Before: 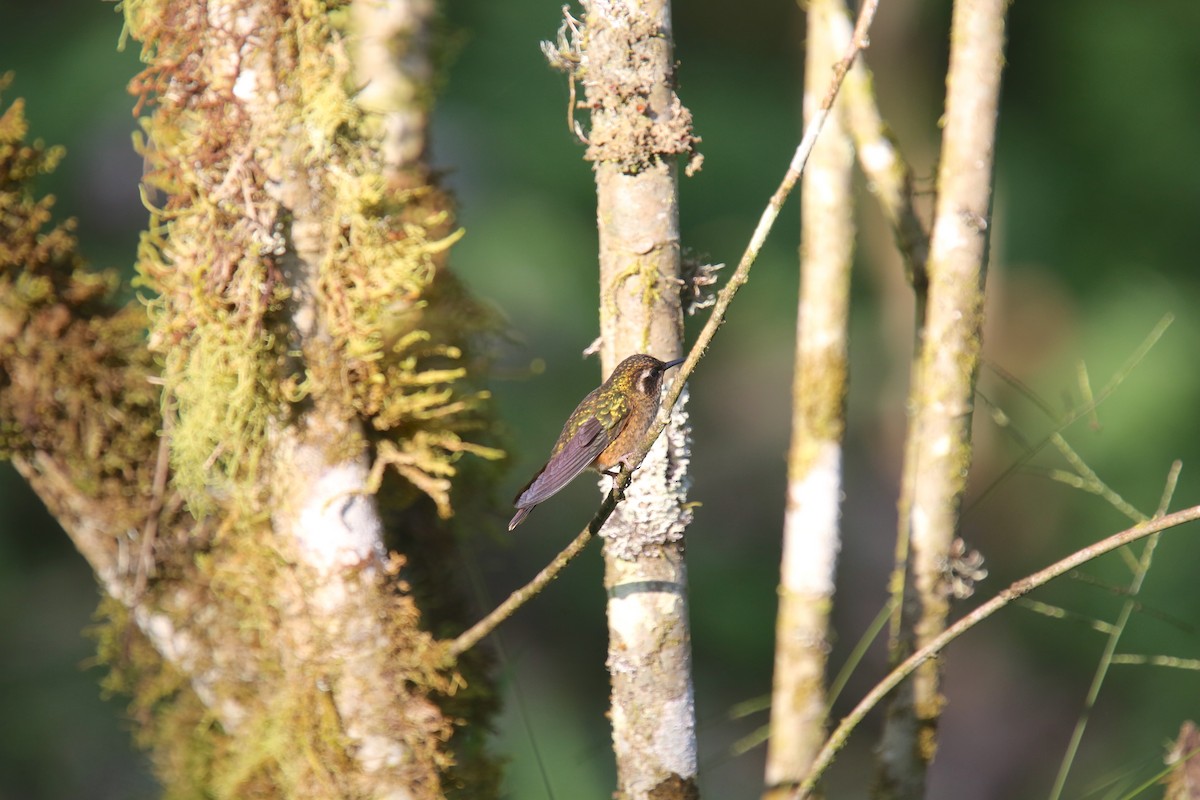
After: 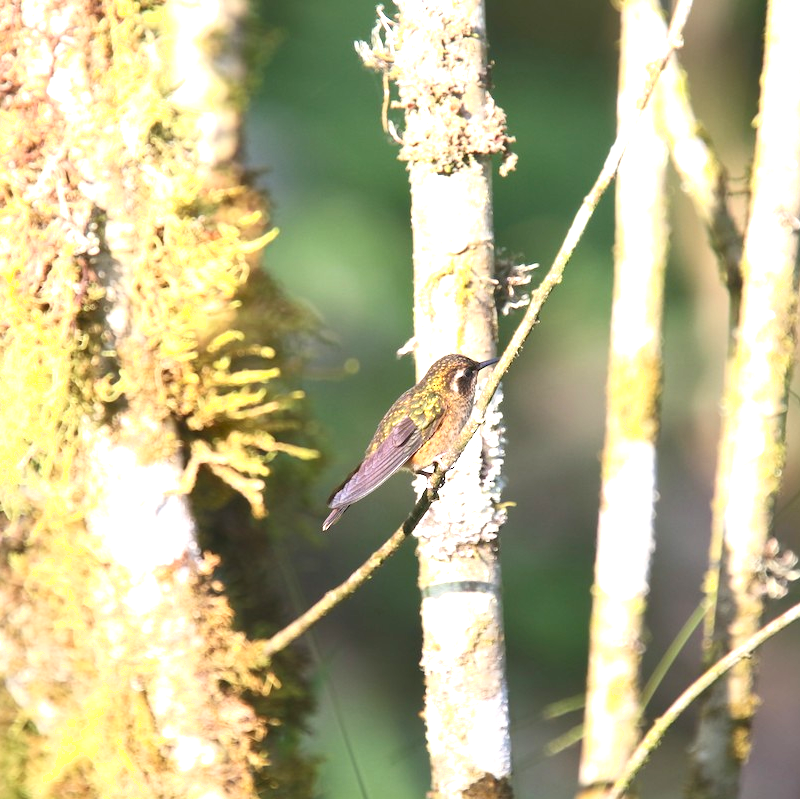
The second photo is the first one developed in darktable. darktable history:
crop and rotate: left 15.557%, right 17.72%
shadows and highlights: shadows 0.711, highlights 40.29
exposure: black level correction 0, exposure 0.952 EV, compensate highlight preservation false
color correction: highlights a* -0.117, highlights b* 0.095
